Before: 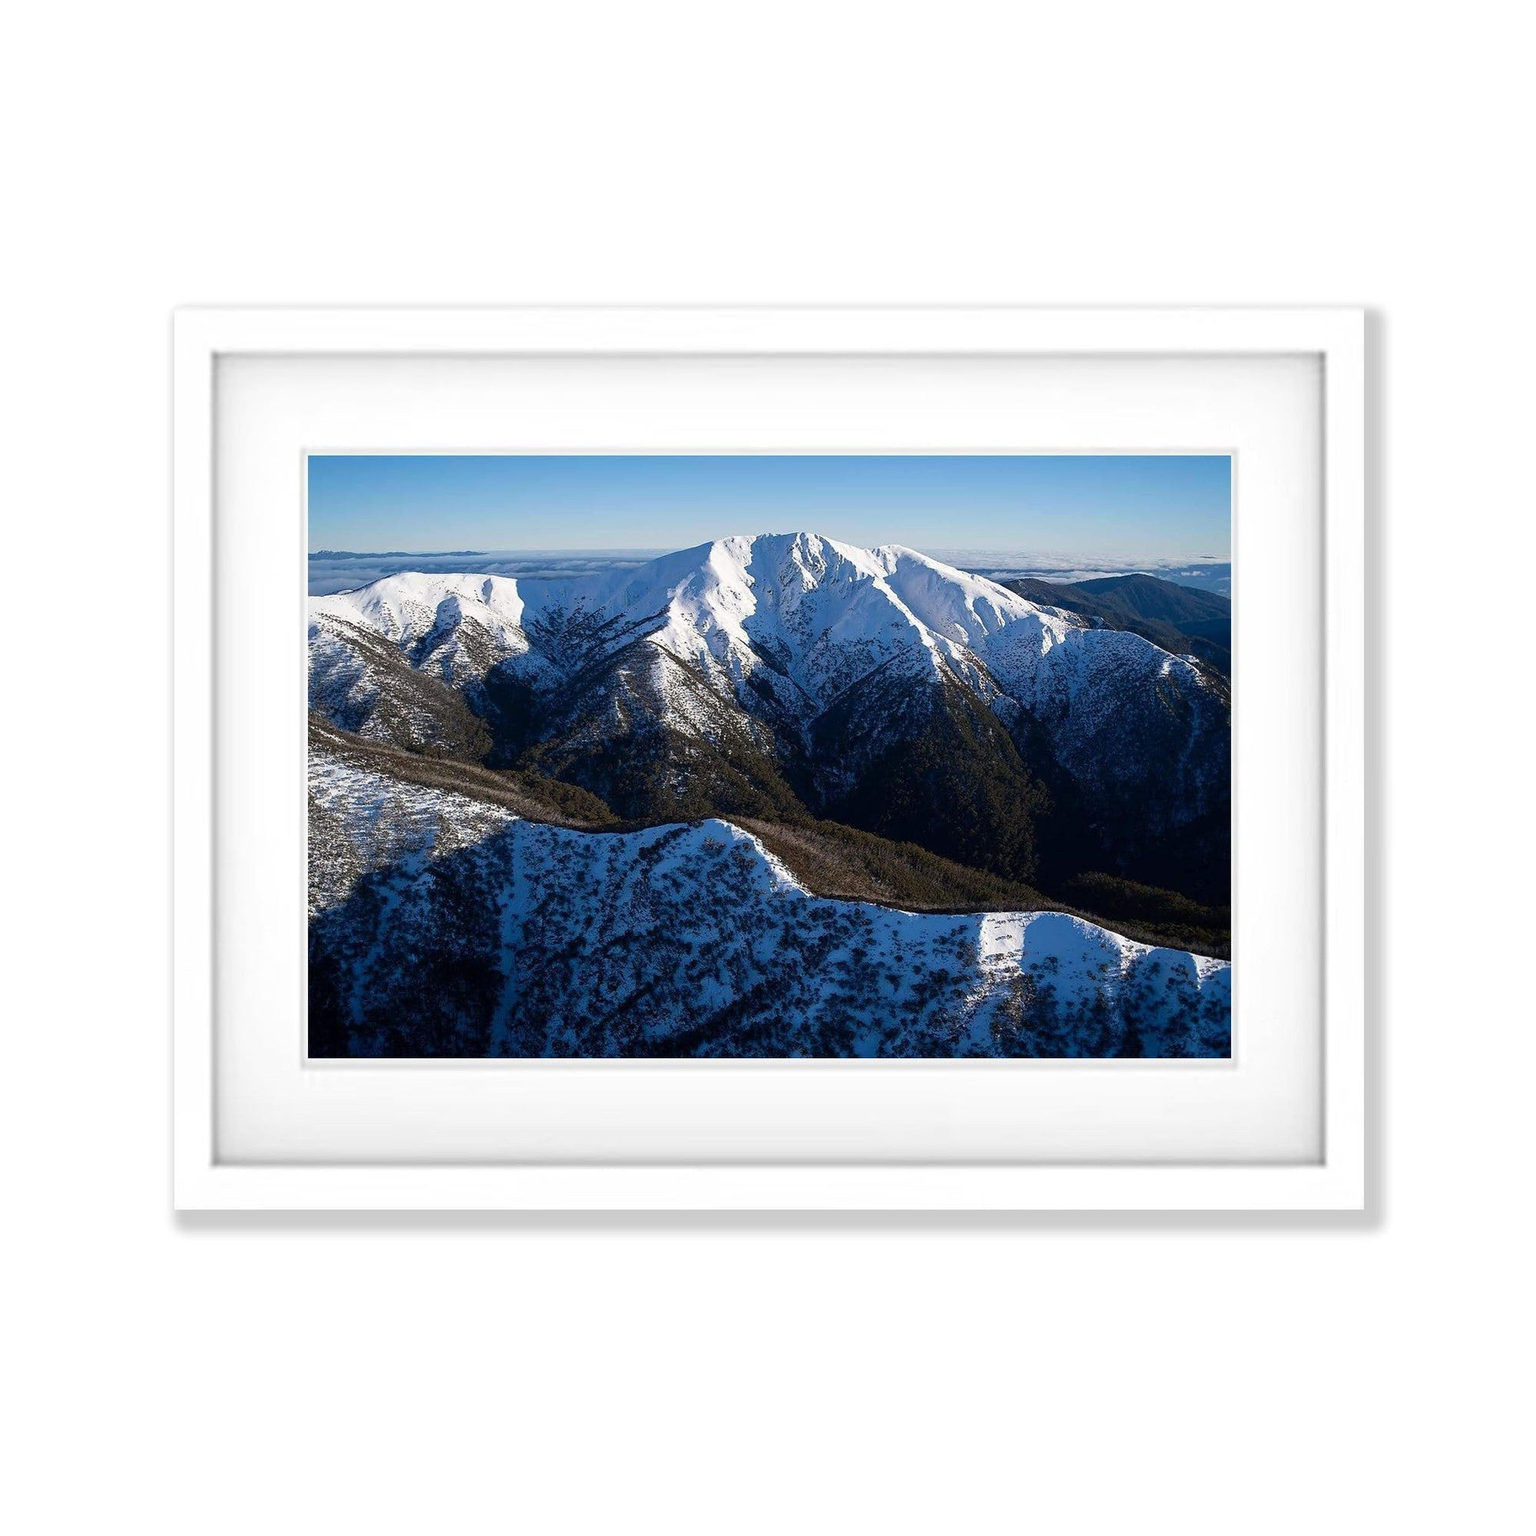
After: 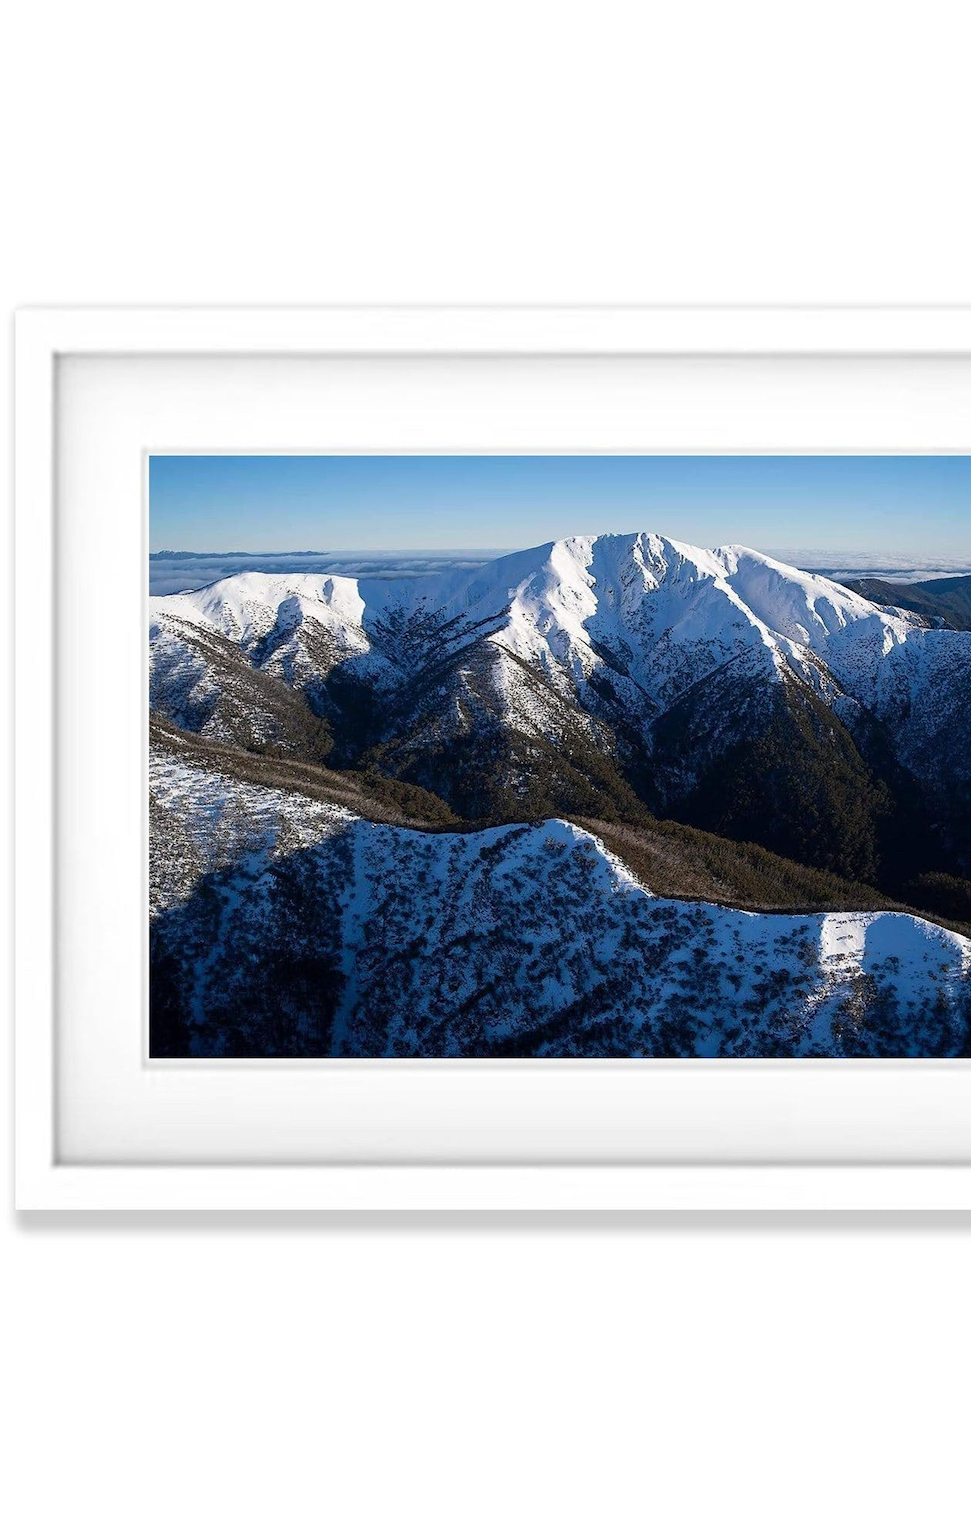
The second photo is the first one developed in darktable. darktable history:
crop: left 10.383%, right 26.385%
